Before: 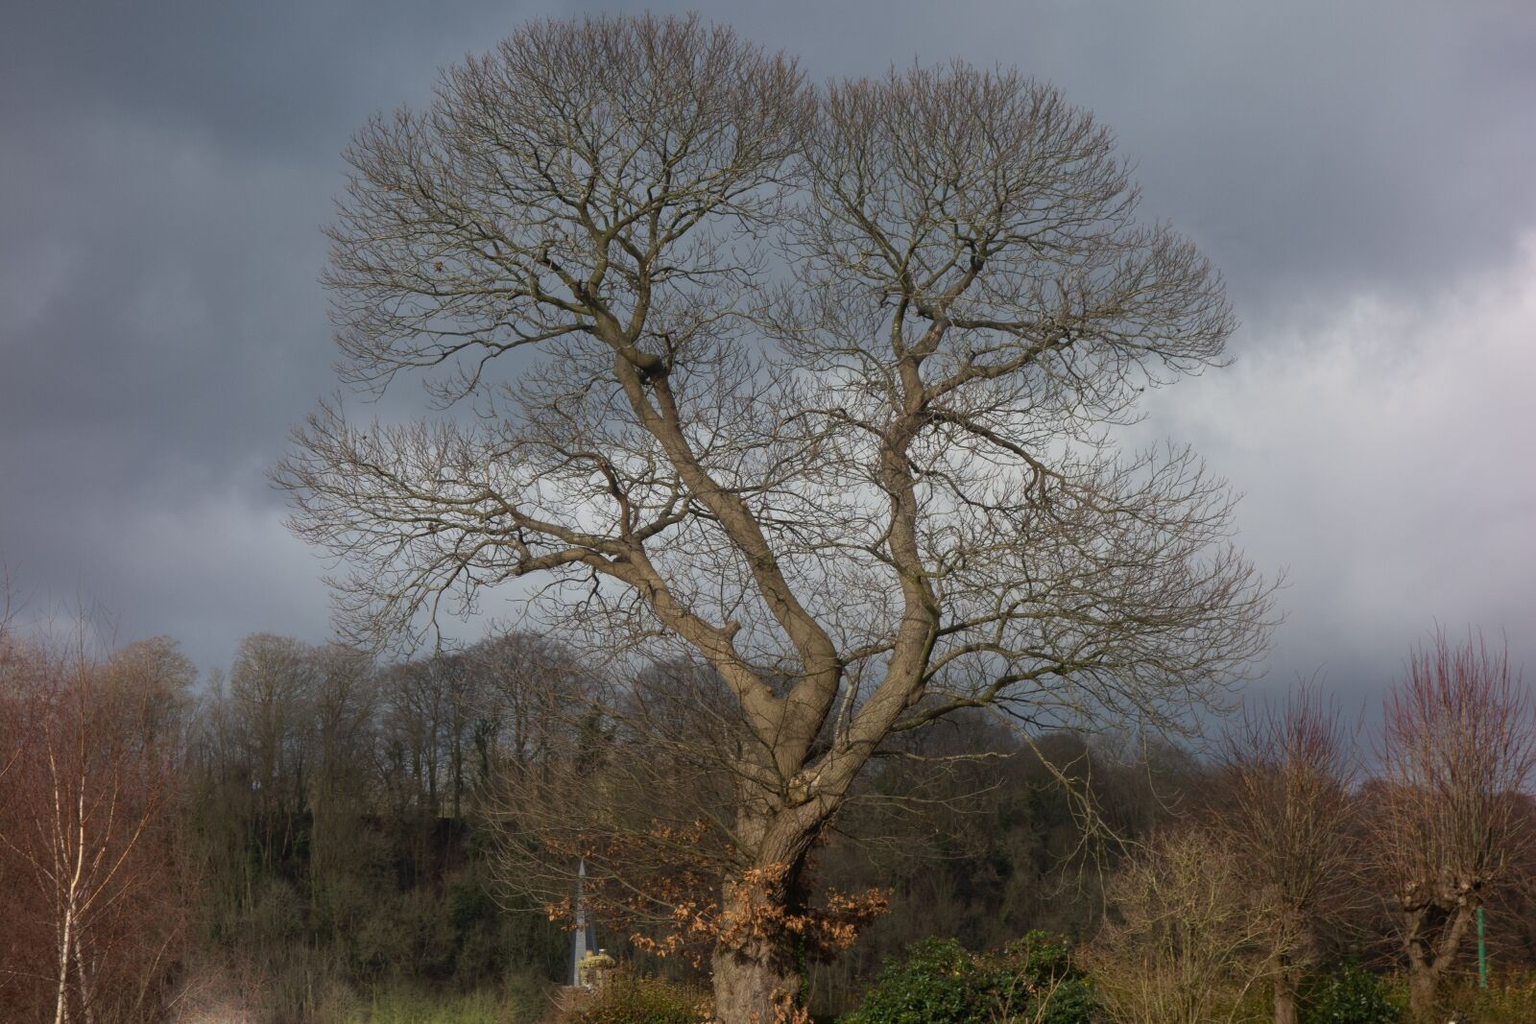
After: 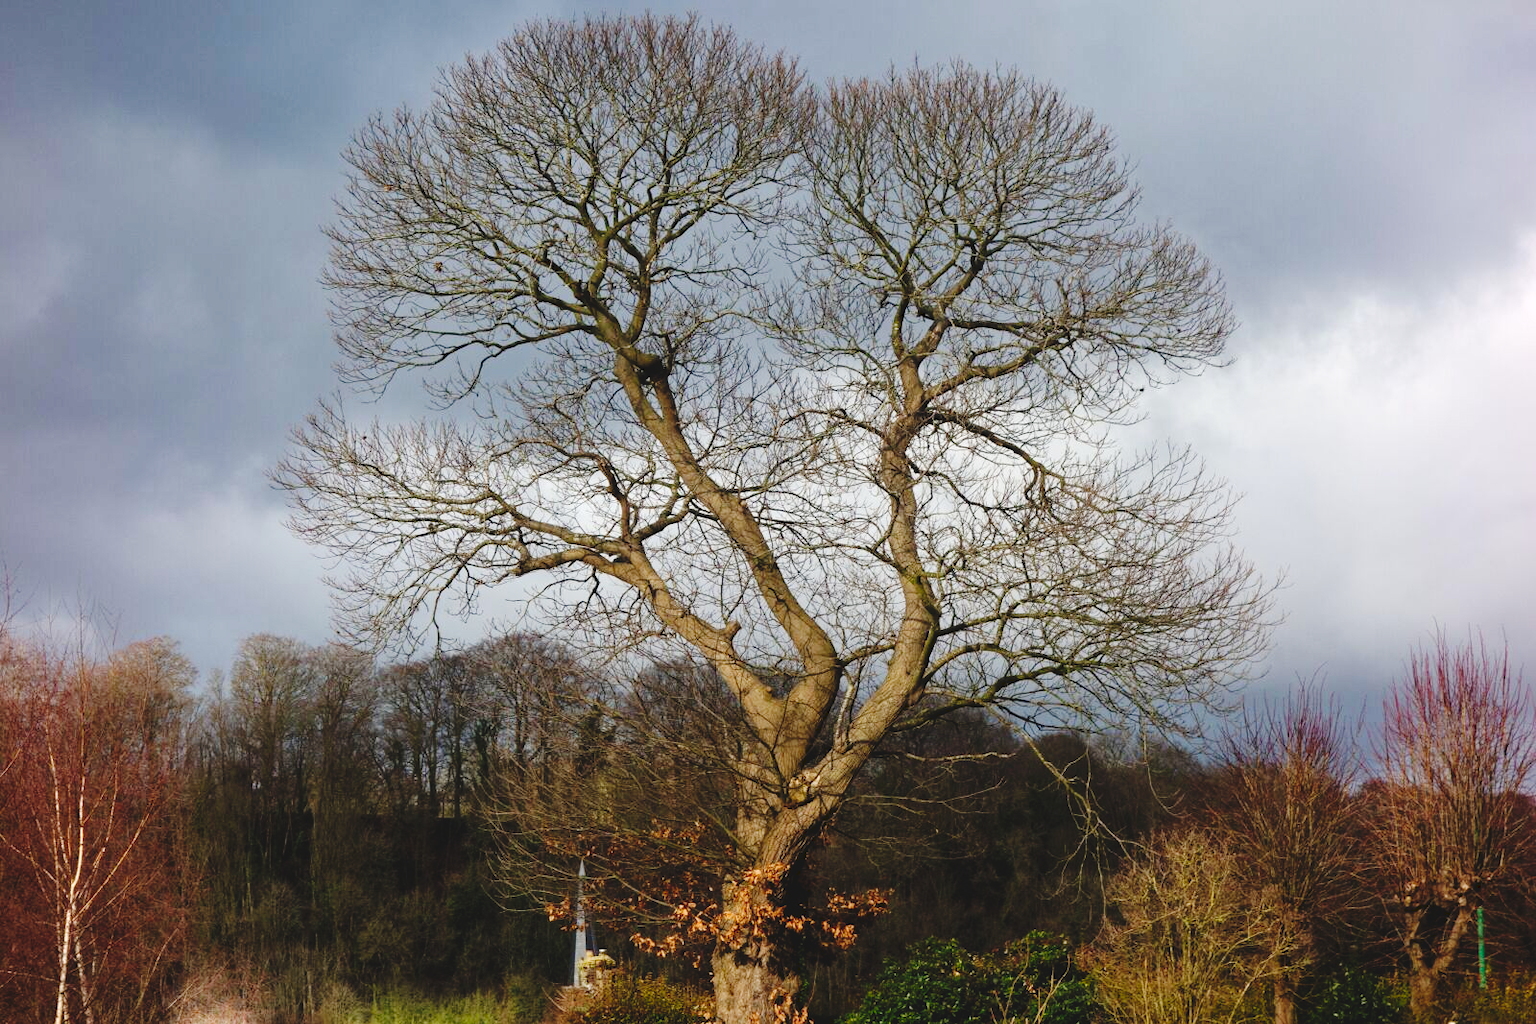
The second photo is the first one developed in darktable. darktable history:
haze removal: compatibility mode true, adaptive false
exposure: exposure 0.512 EV, compensate exposure bias true, compensate highlight preservation false
tone curve: curves: ch0 [(0, 0) (0.003, 0.084) (0.011, 0.084) (0.025, 0.084) (0.044, 0.084) (0.069, 0.085) (0.1, 0.09) (0.136, 0.1) (0.177, 0.119) (0.224, 0.144) (0.277, 0.205) (0.335, 0.298) (0.399, 0.417) (0.468, 0.525) (0.543, 0.631) (0.623, 0.72) (0.709, 0.8) (0.801, 0.867) (0.898, 0.934) (1, 1)], preserve colors none
